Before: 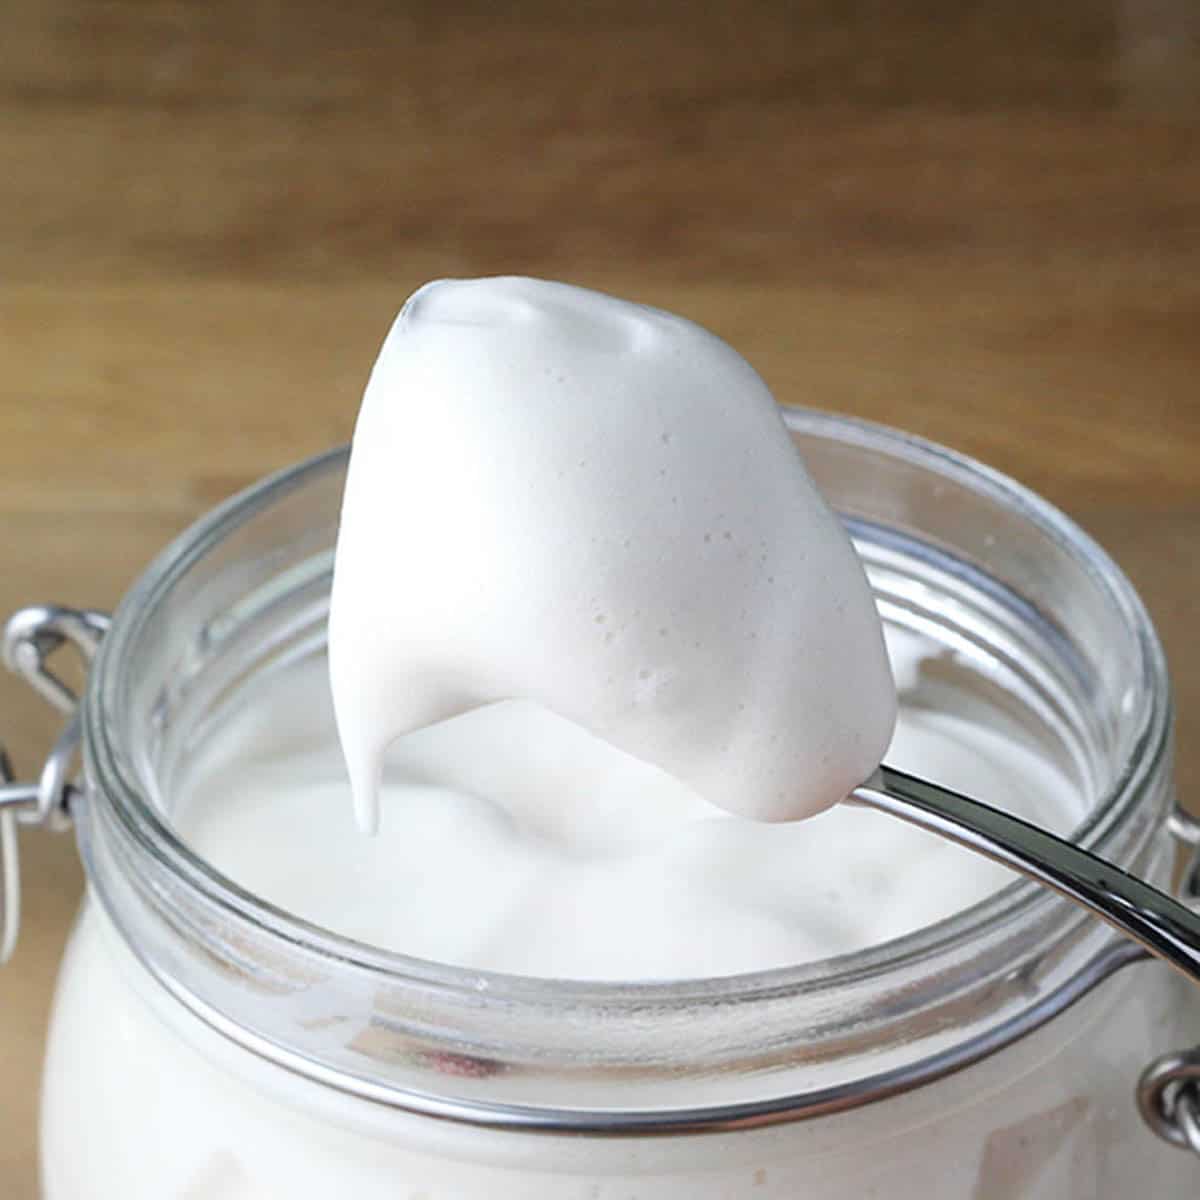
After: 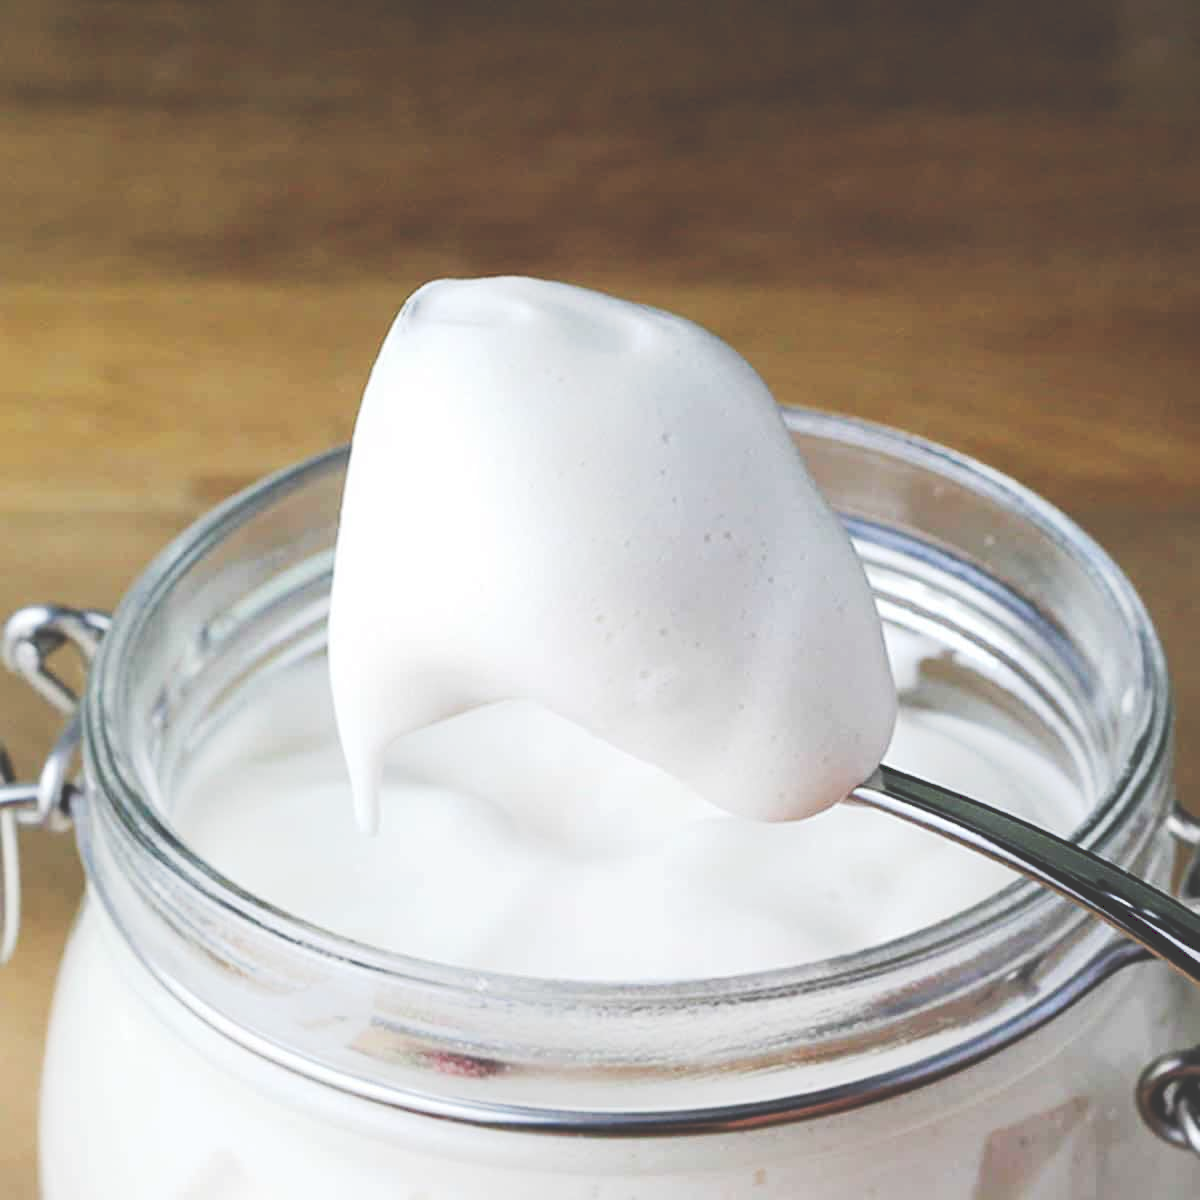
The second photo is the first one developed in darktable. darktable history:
tone curve: curves: ch0 [(0, 0) (0.003, 0.235) (0.011, 0.235) (0.025, 0.235) (0.044, 0.235) (0.069, 0.235) (0.1, 0.237) (0.136, 0.239) (0.177, 0.243) (0.224, 0.256) (0.277, 0.287) (0.335, 0.329) (0.399, 0.391) (0.468, 0.476) (0.543, 0.574) (0.623, 0.683) (0.709, 0.778) (0.801, 0.869) (0.898, 0.924) (1, 1)], preserve colors none
